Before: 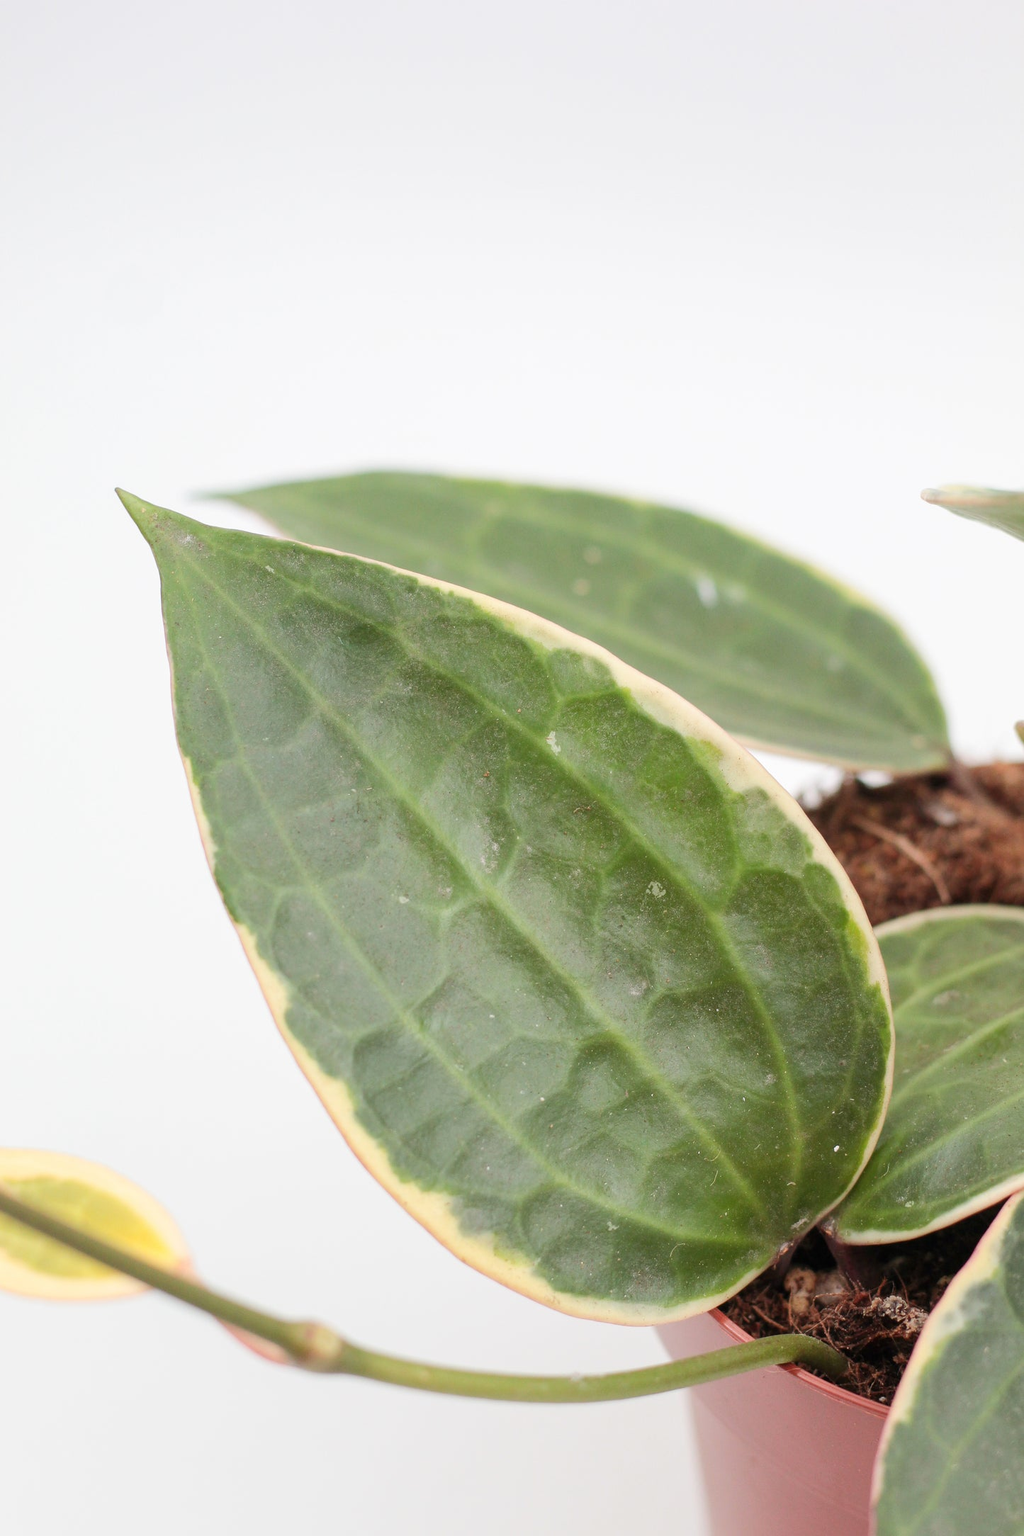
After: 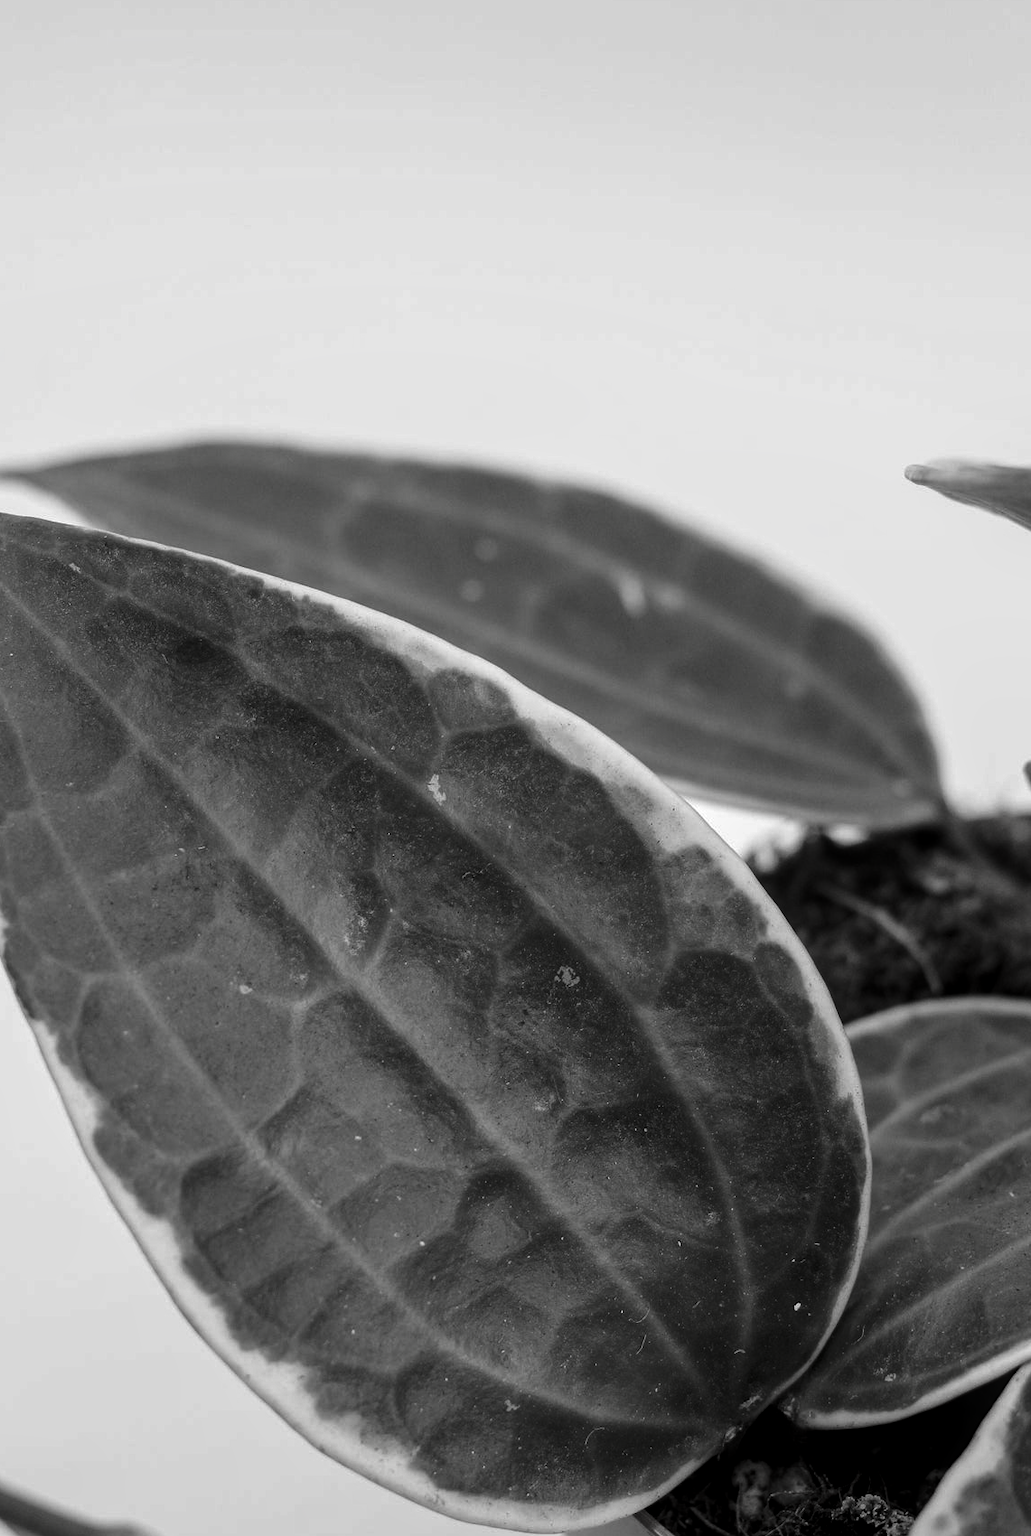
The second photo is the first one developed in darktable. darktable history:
crop and rotate: left 20.647%, top 8.095%, right 0.318%, bottom 13.472%
contrast brightness saturation: contrast -0.035, brightness -0.606, saturation -0.985
local contrast: on, module defaults
